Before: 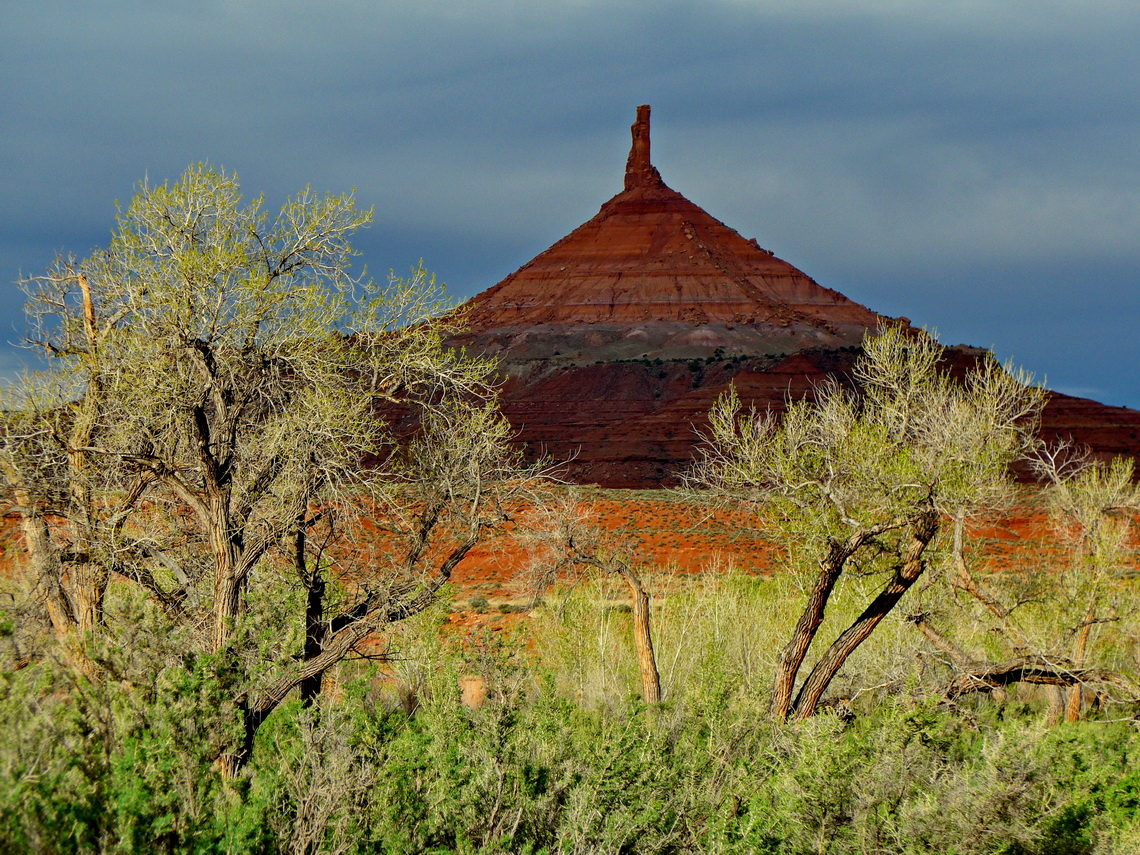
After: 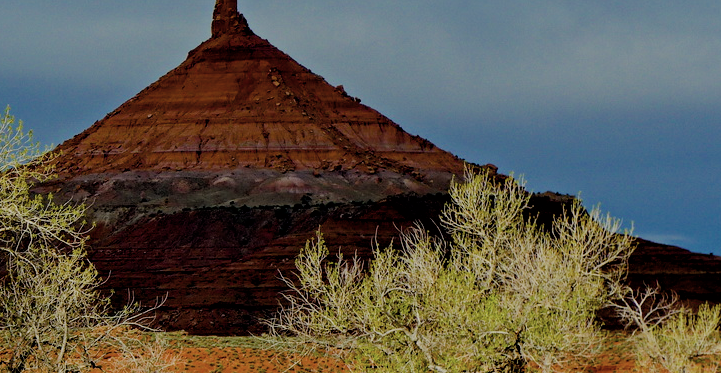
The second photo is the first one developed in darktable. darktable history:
filmic rgb: black relative exposure -6.08 EV, white relative exposure 6.94 EV, hardness 2.26
crop: left 36.245%, top 17.982%, right 0.462%, bottom 38.332%
color balance rgb: global offset › luminance -0.383%, perceptual saturation grading › global saturation 20%, perceptual saturation grading › highlights -24.806%, perceptual saturation grading › shadows 24.597%, global vibrance 20%
color correction: highlights b* 0.057, saturation 0.808
